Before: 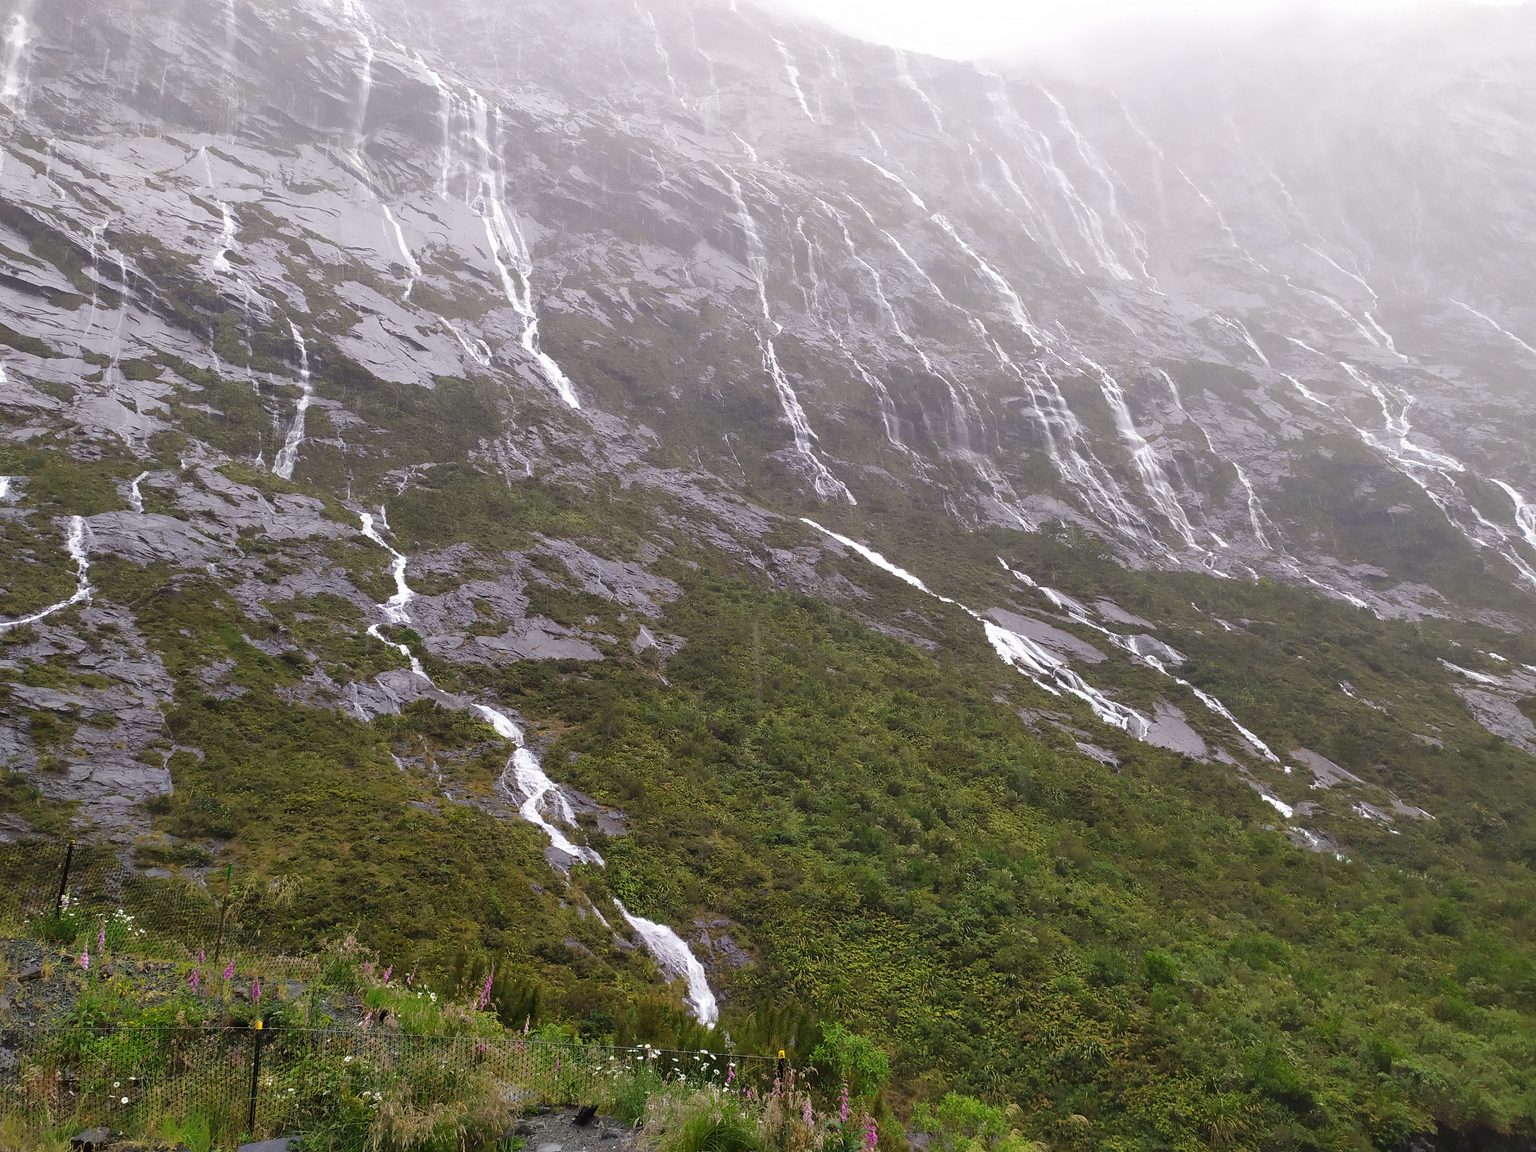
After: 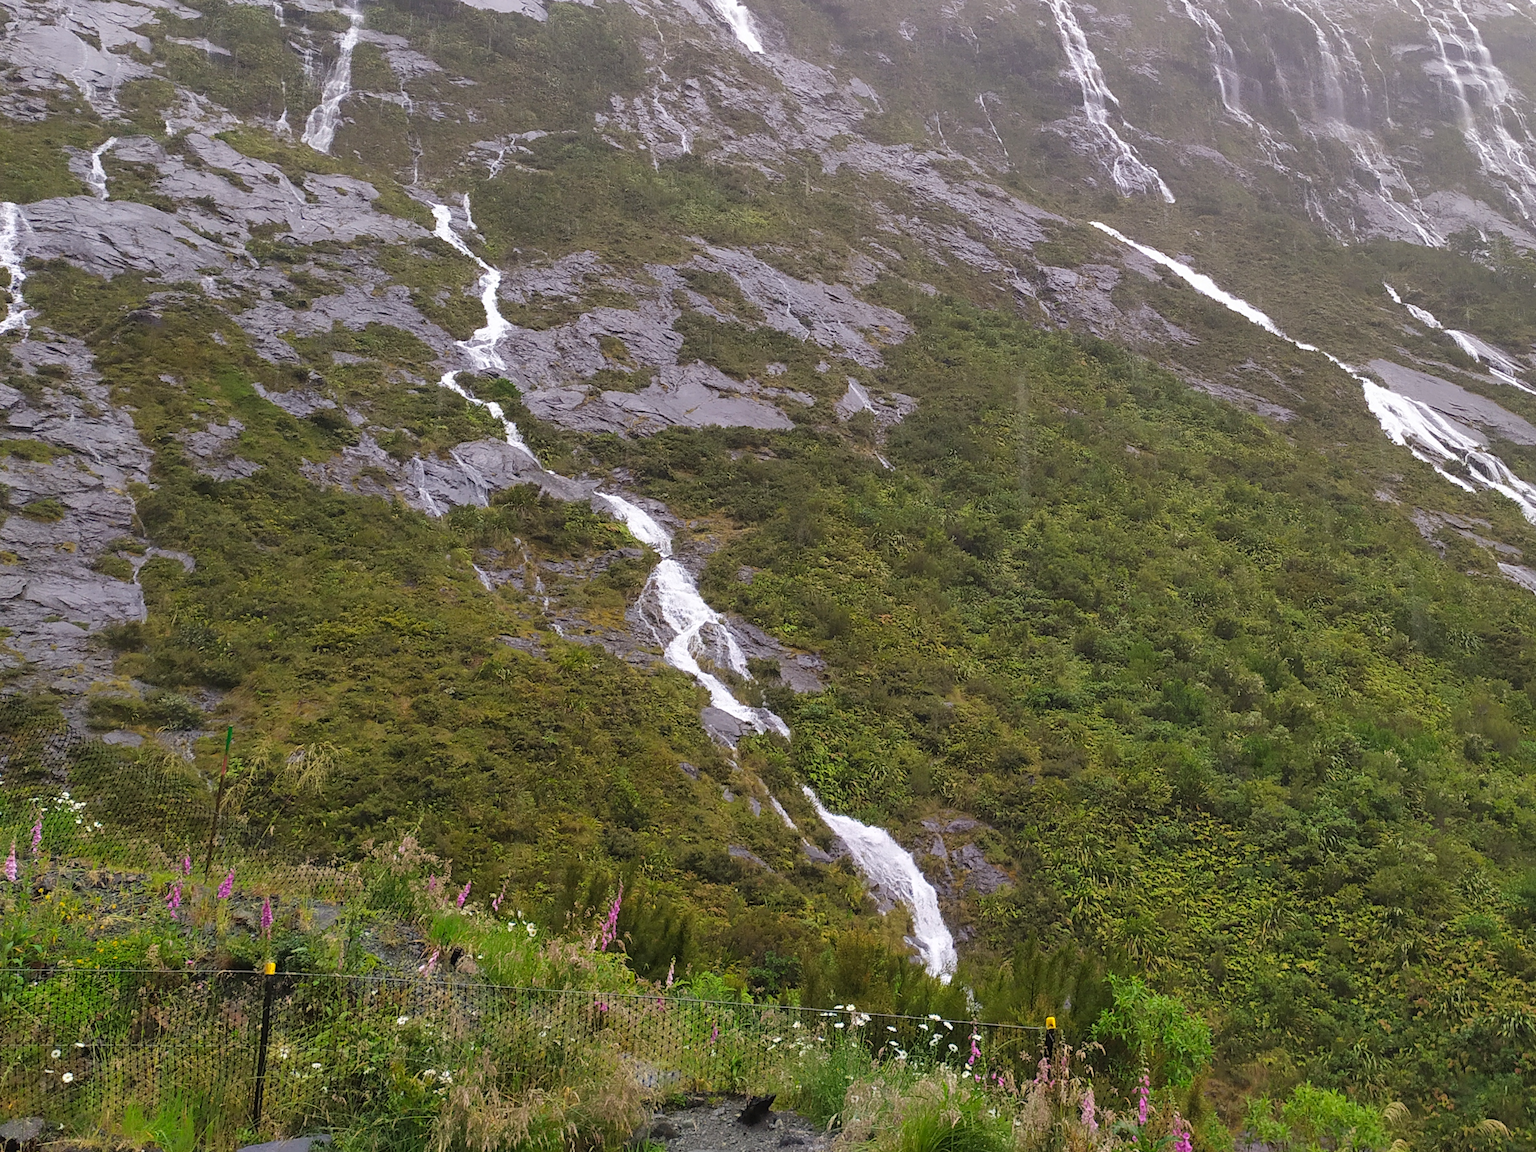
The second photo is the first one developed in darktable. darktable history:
crop and rotate: angle -0.82°, left 3.85%, top 31.828%, right 27.992%
contrast brightness saturation: contrast 0.03, brightness 0.06, saturation 0.13
